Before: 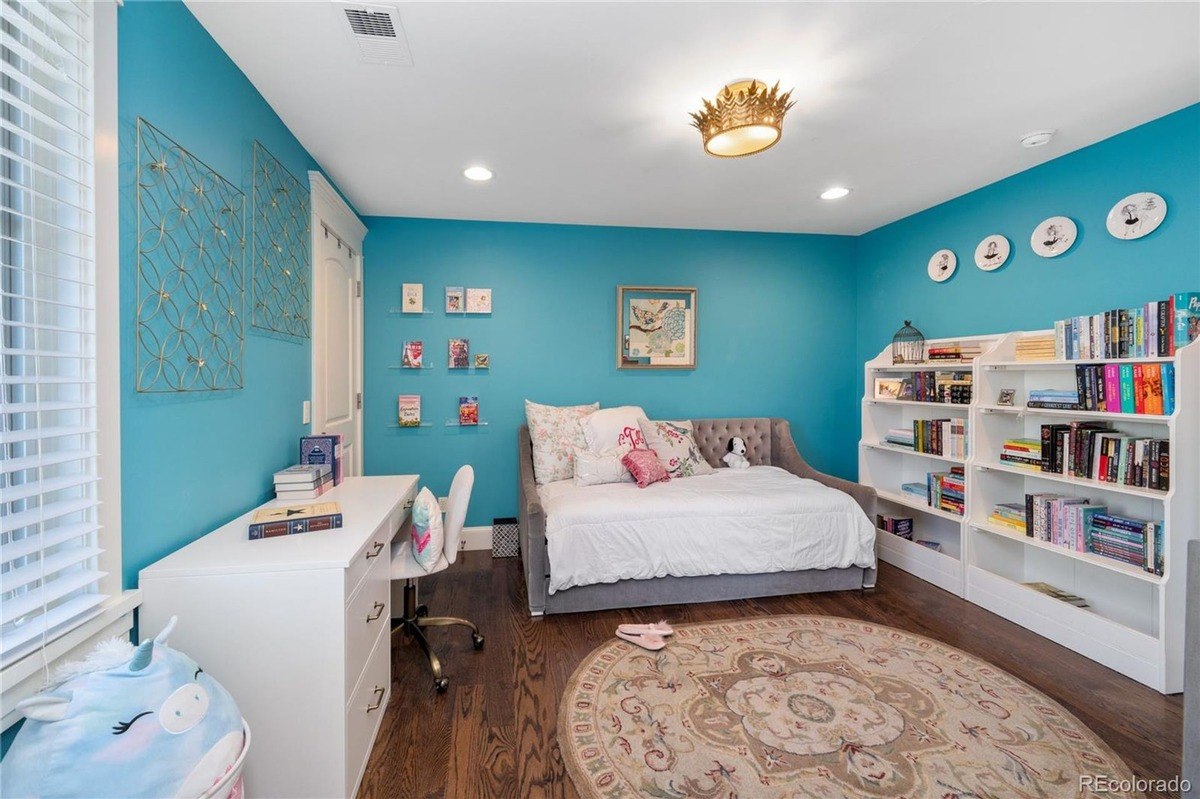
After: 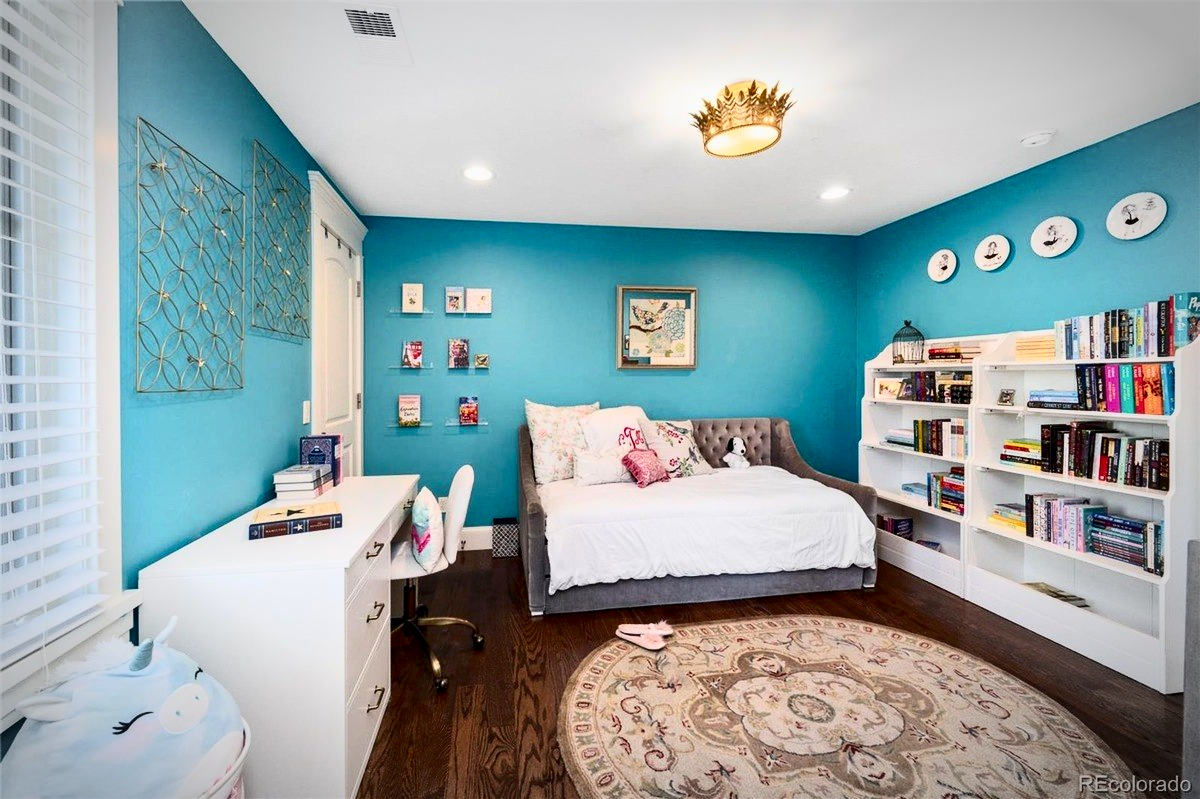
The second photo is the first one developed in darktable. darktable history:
vignetting: automatic ratio true
exposure: black level correction 0.006, exposure -0.22 EV, compensate highlight preservation false
contrast brightness saturation: contrast 0.407, brightness 0.095, saturation 0.208
